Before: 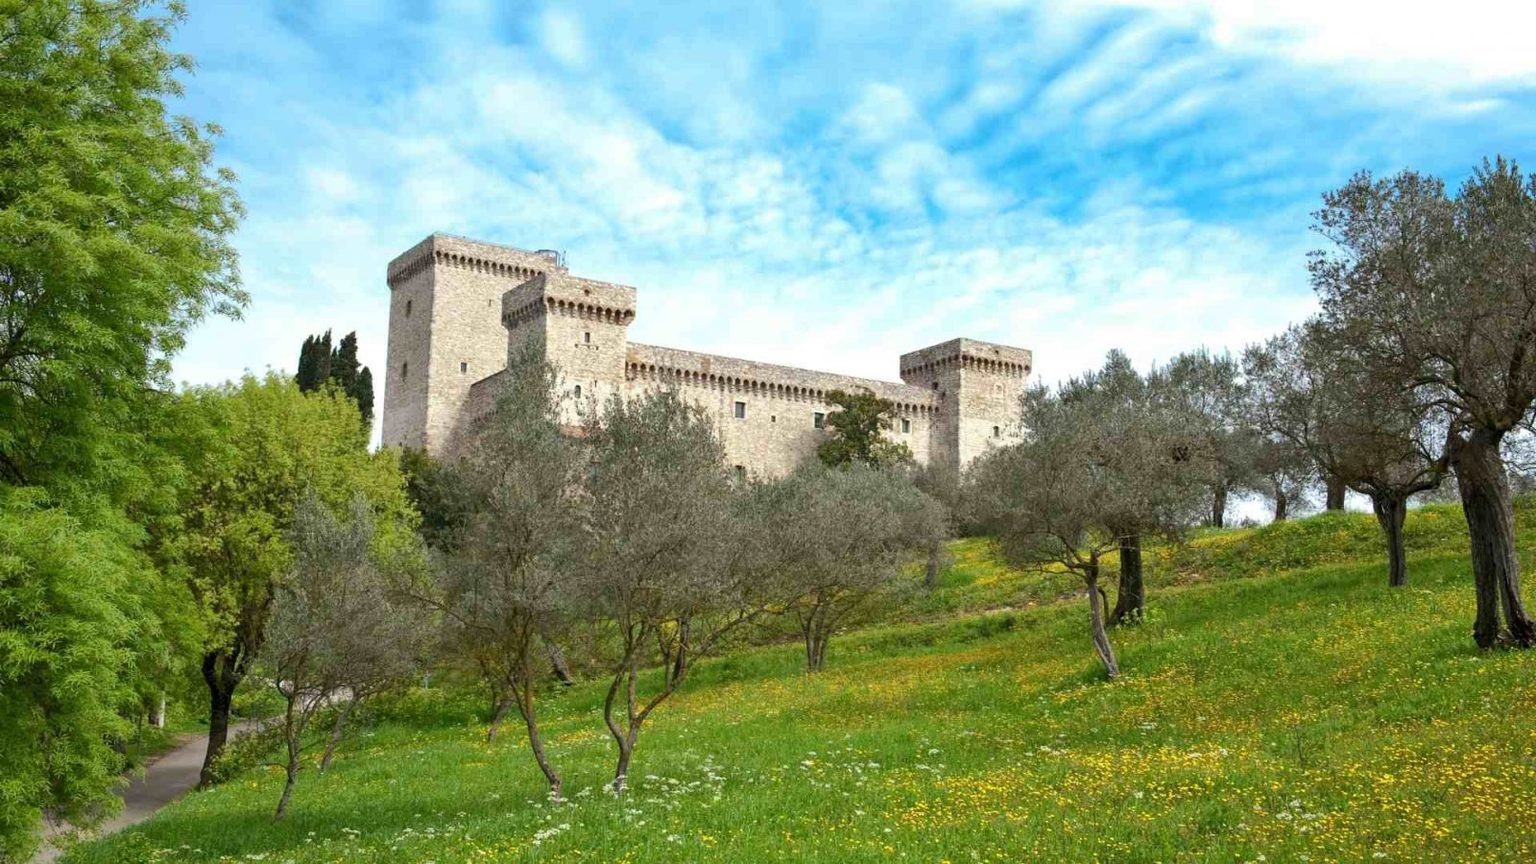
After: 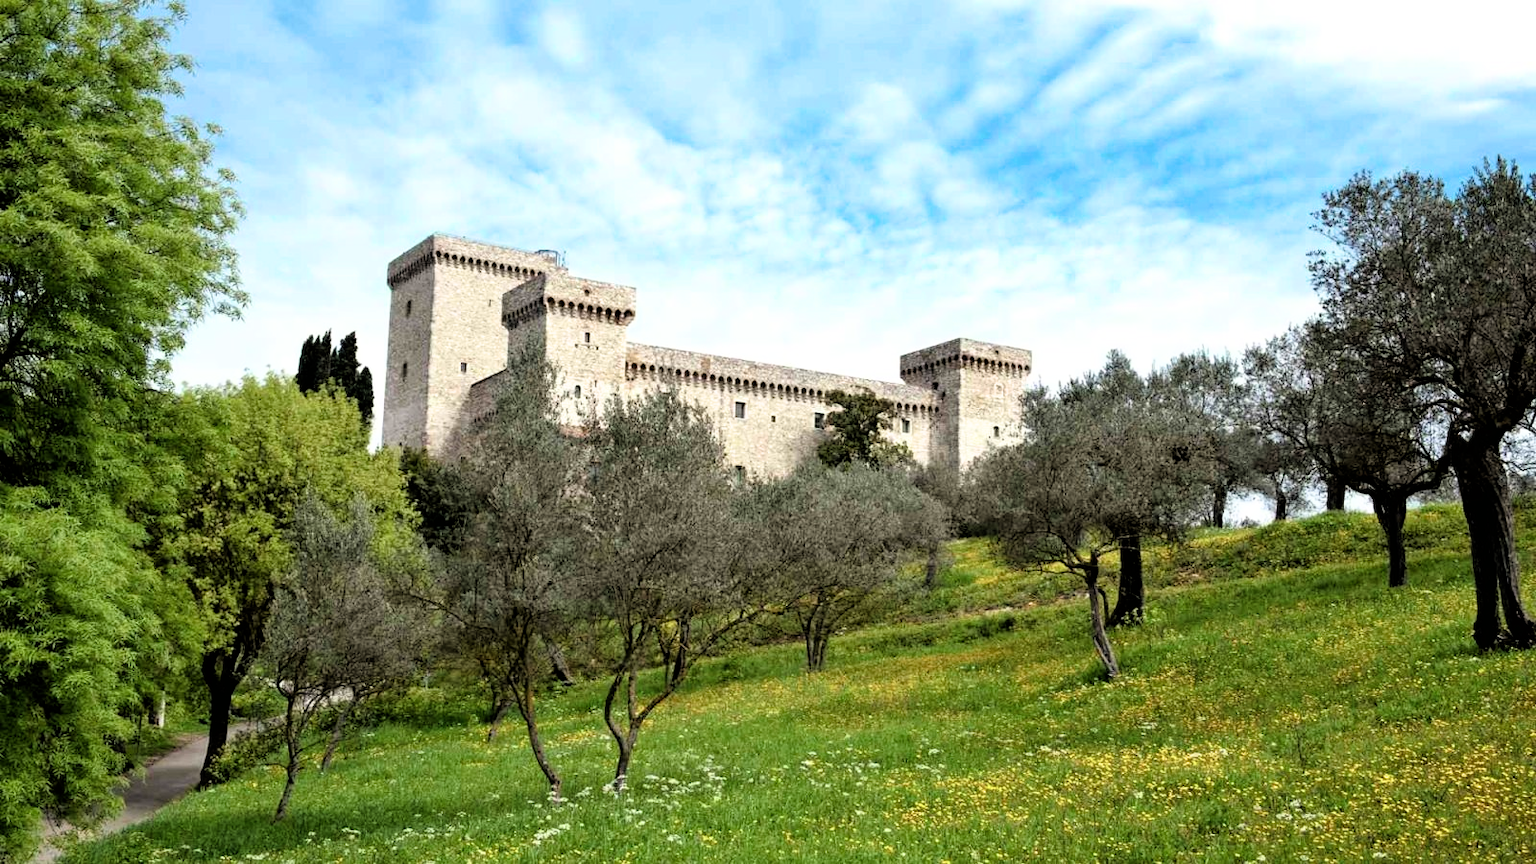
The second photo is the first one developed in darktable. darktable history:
filmic rgb: black relative exposure -3.65 EV, white relative exposure 2.44 EV, hardness 3.3
